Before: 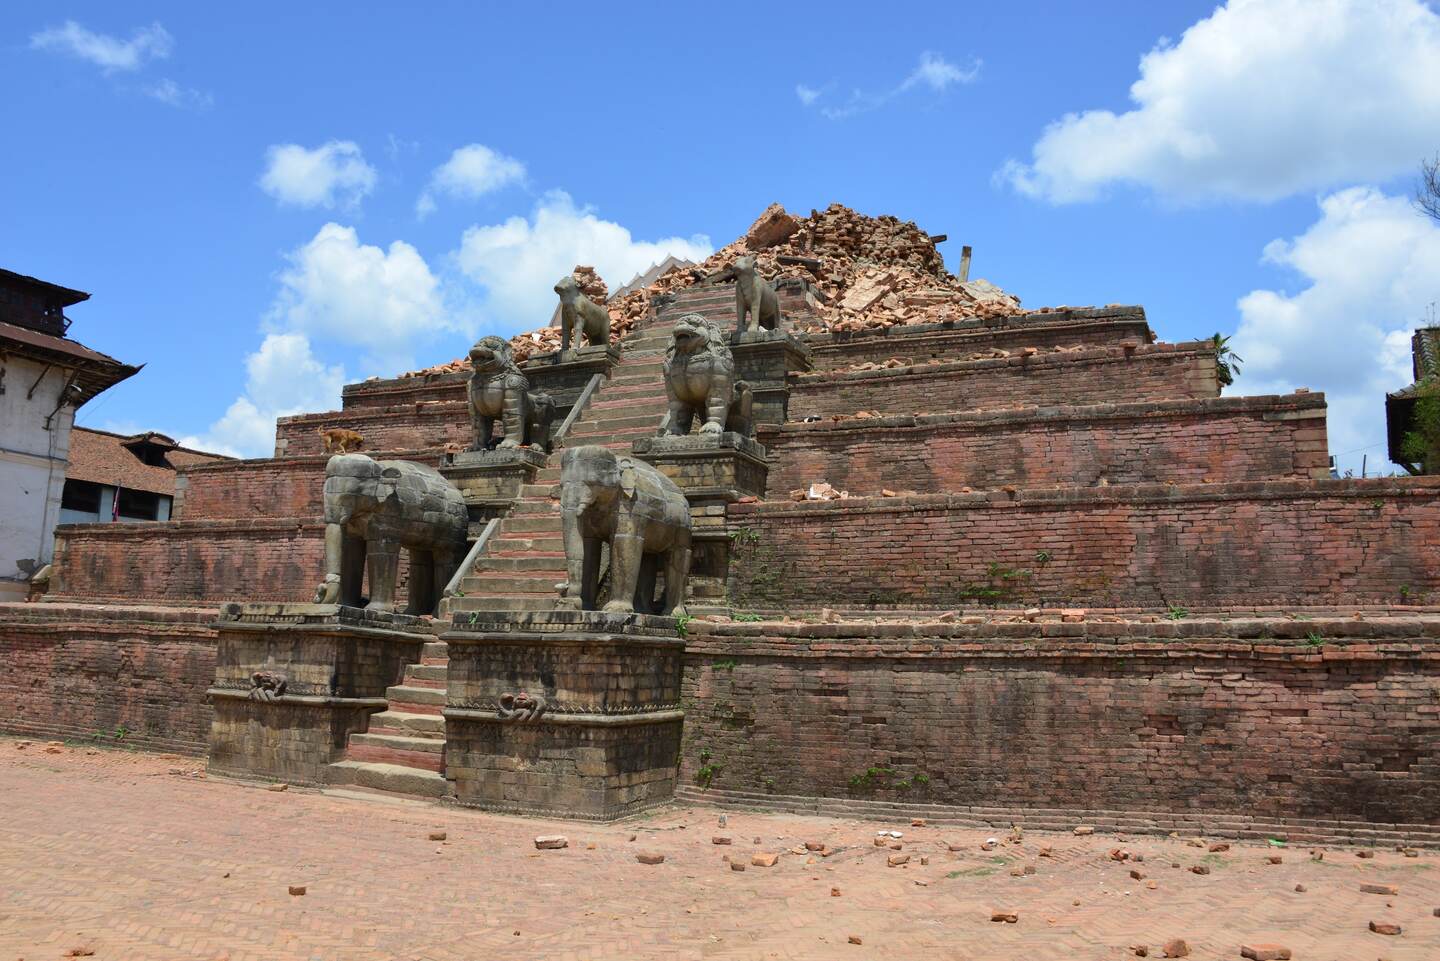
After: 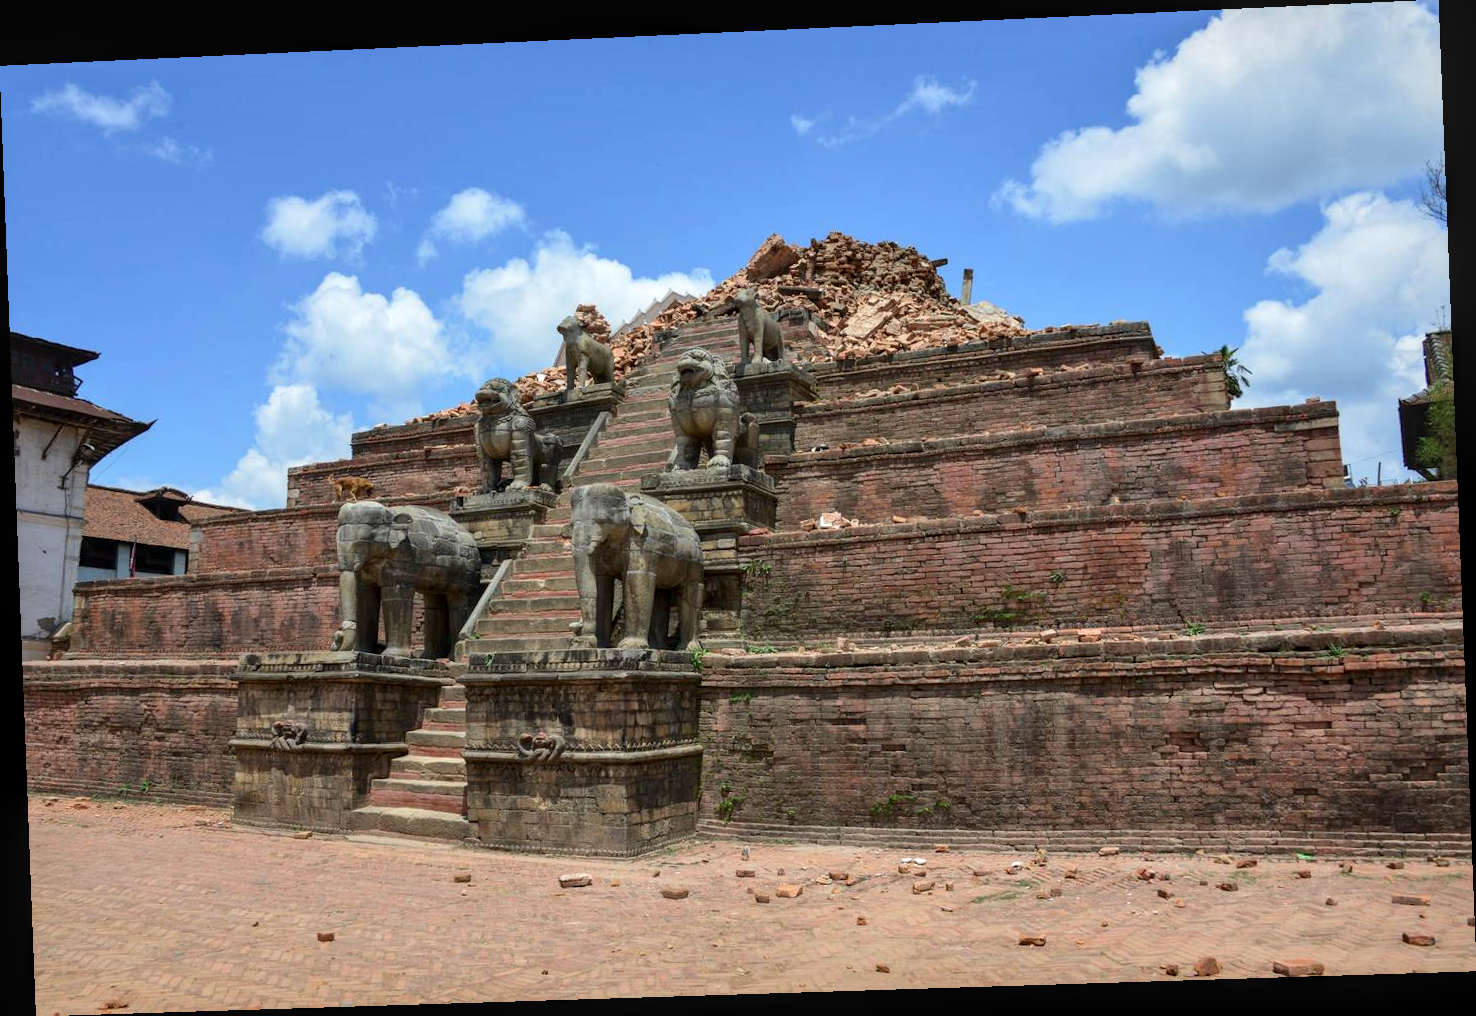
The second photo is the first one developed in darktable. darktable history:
local contrast: on, module defaults
rotate and perspective: rotation -2.22°, lens shift (horizontal) -0.022, automatic cropping off
